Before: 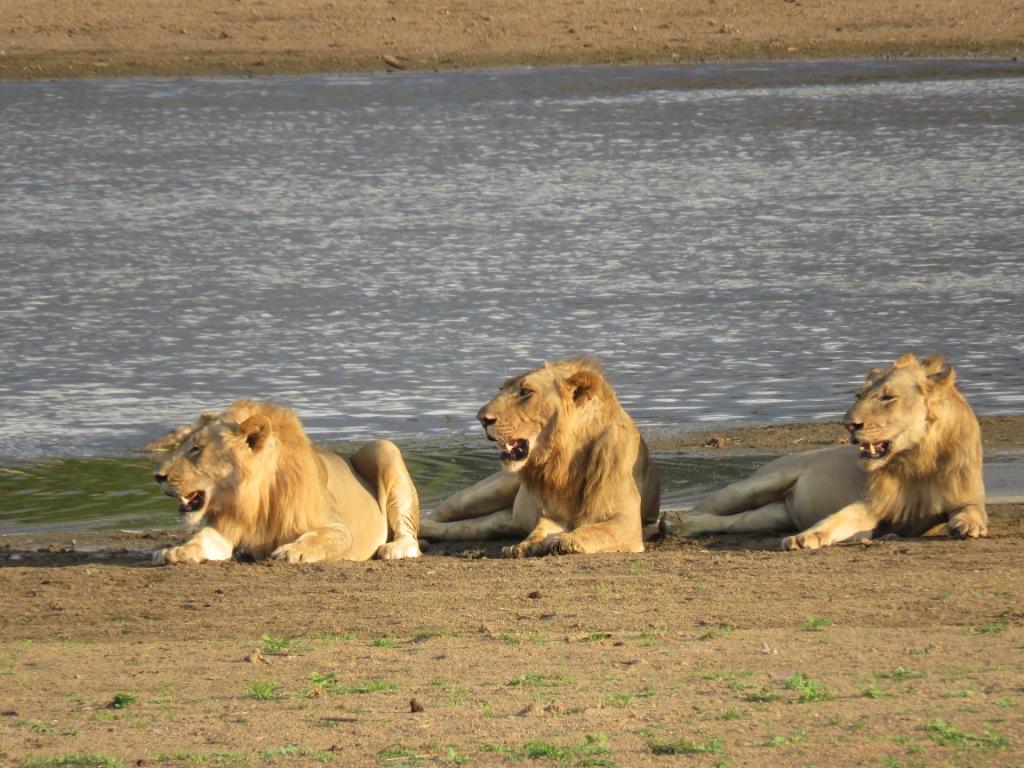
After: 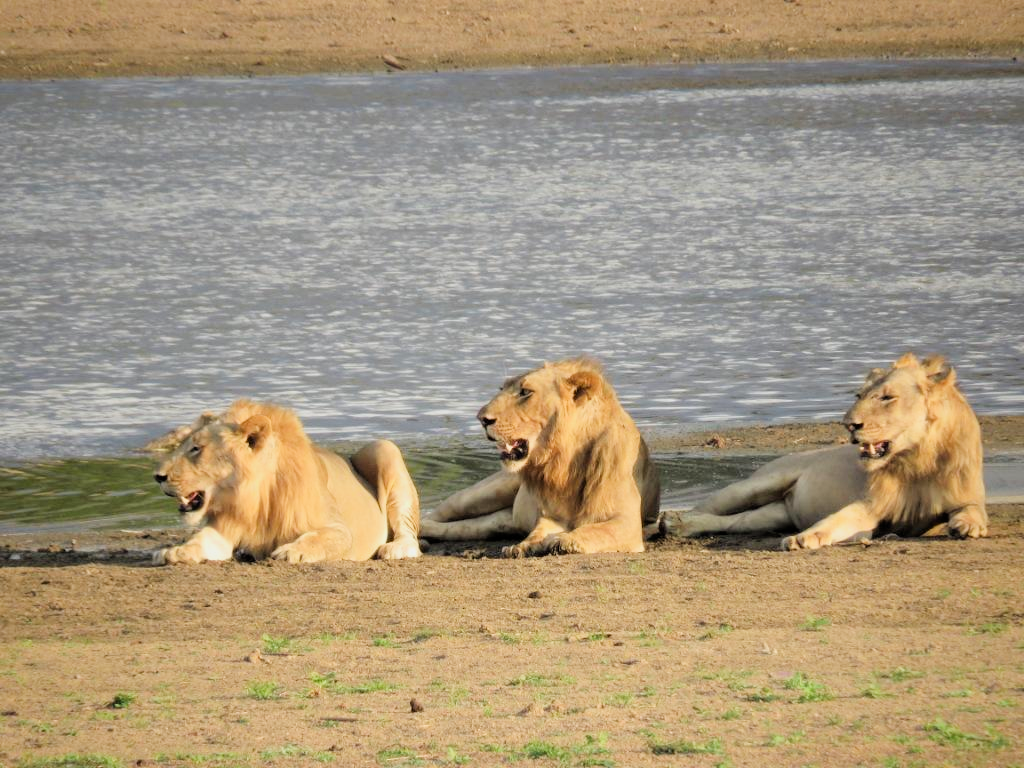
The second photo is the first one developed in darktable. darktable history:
exposure: black level correction 0, exposure 0.6 EV, compensate exposure bias true, compensate highlight preservation false
filmic rgb: black relative exposure -5 EV, hardness 2.88, contrast 1.1
vignetting: brightness -0.233, saturation 0.141
